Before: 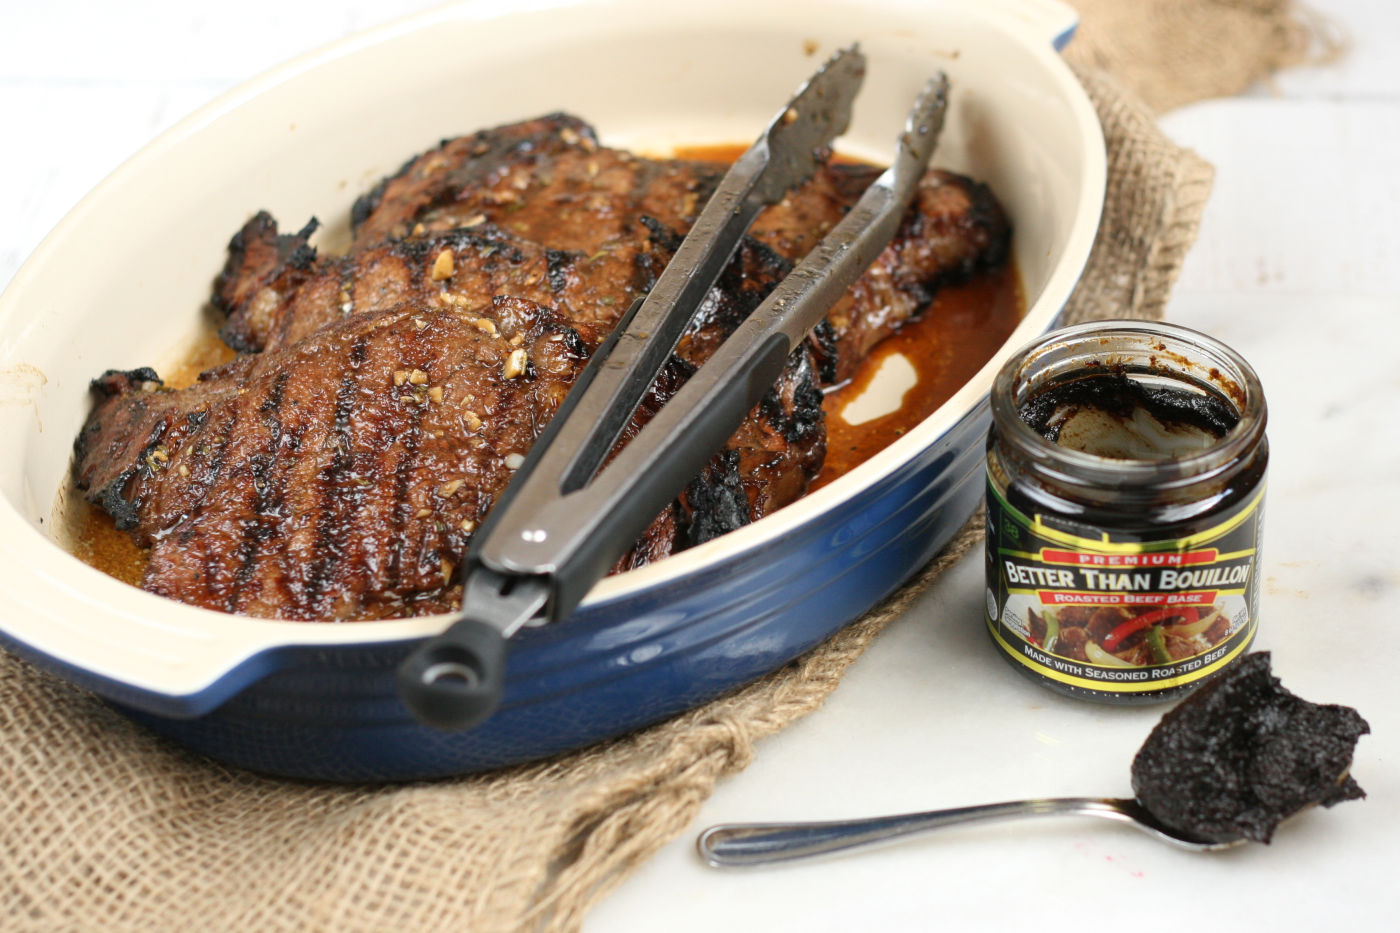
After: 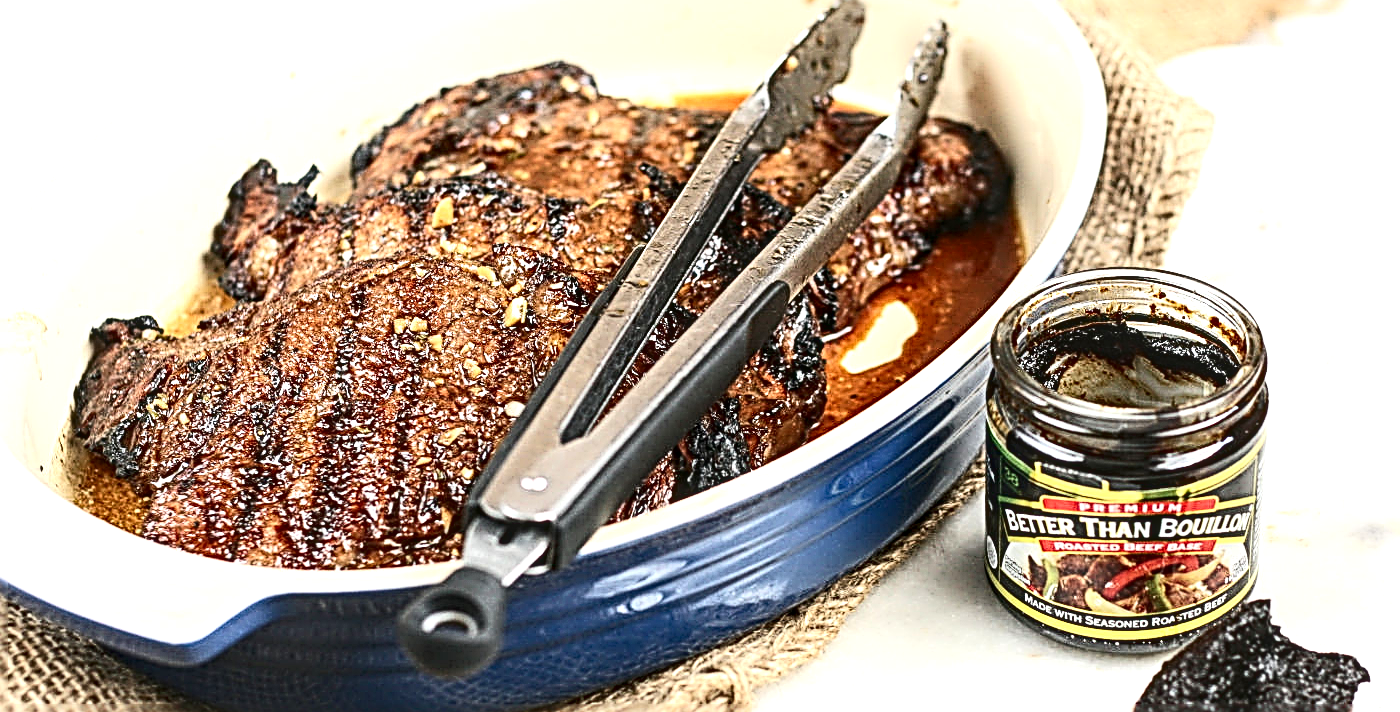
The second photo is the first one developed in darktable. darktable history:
local contrast: detail 130%
sharpen: radius 3.167, amount 1.717
contrast brightness saturation: contrast 0.287
exposure: exposure 0.764 EV, compensate highlight preservation false
crop: top 5.621%, bottom 18.008%
